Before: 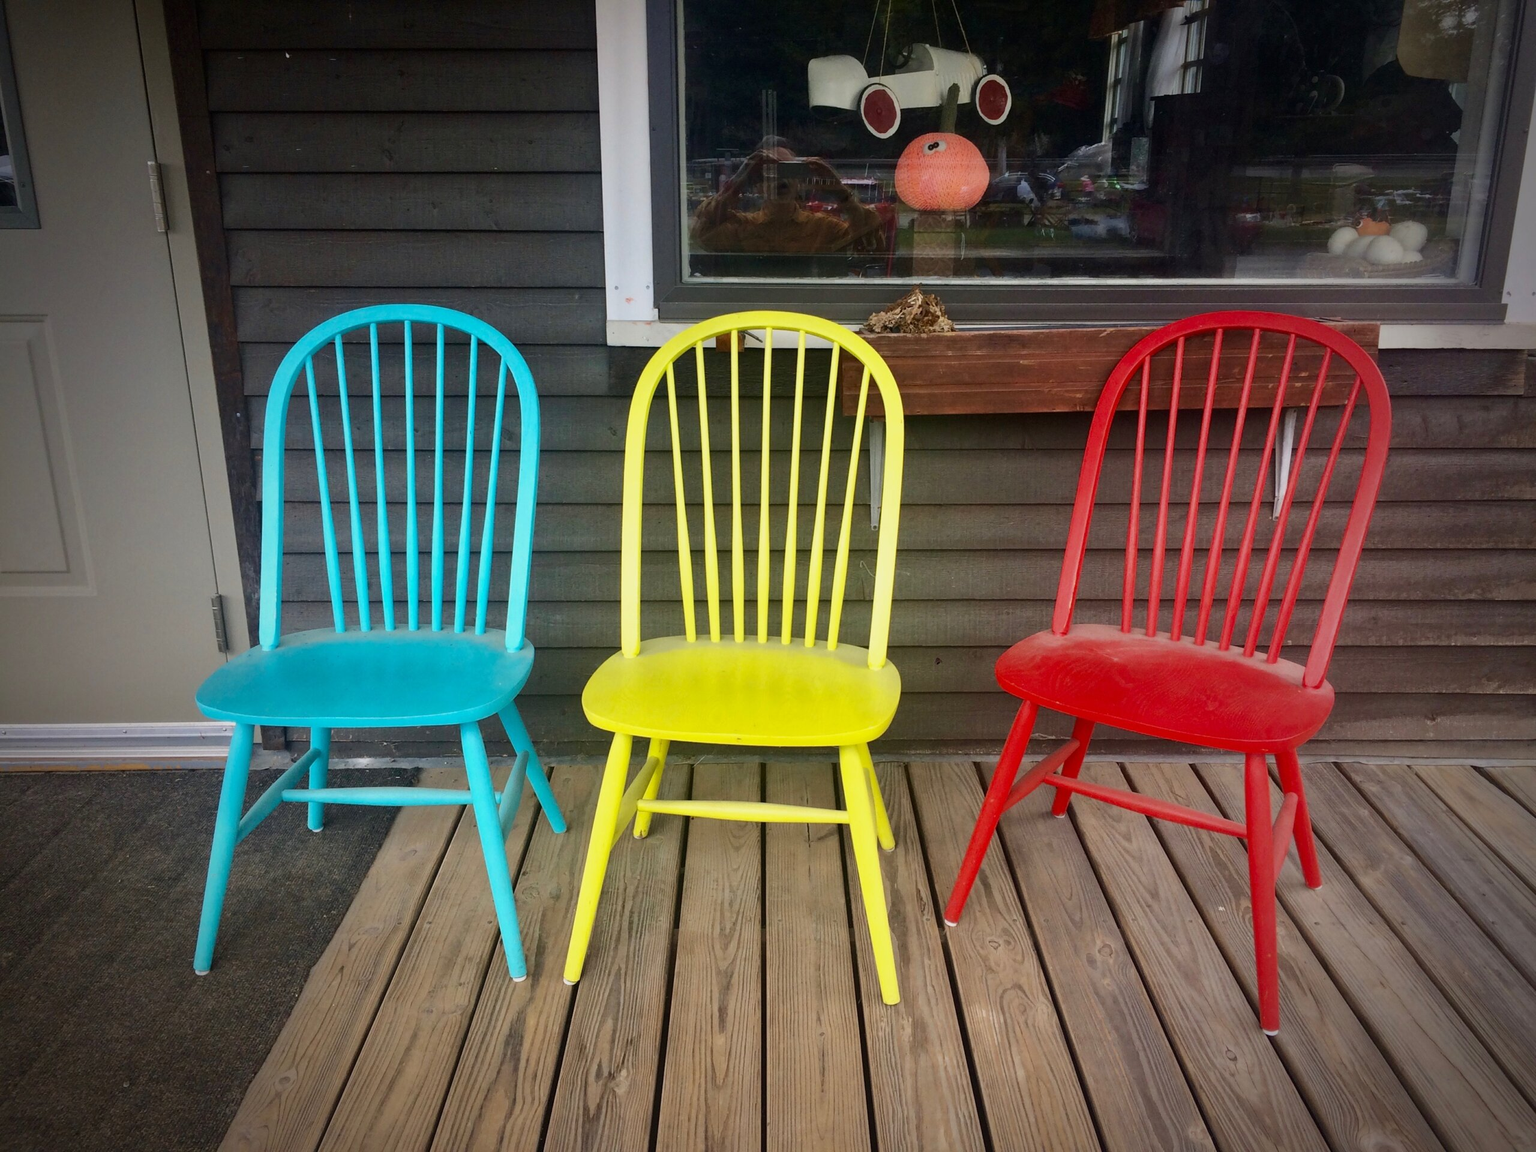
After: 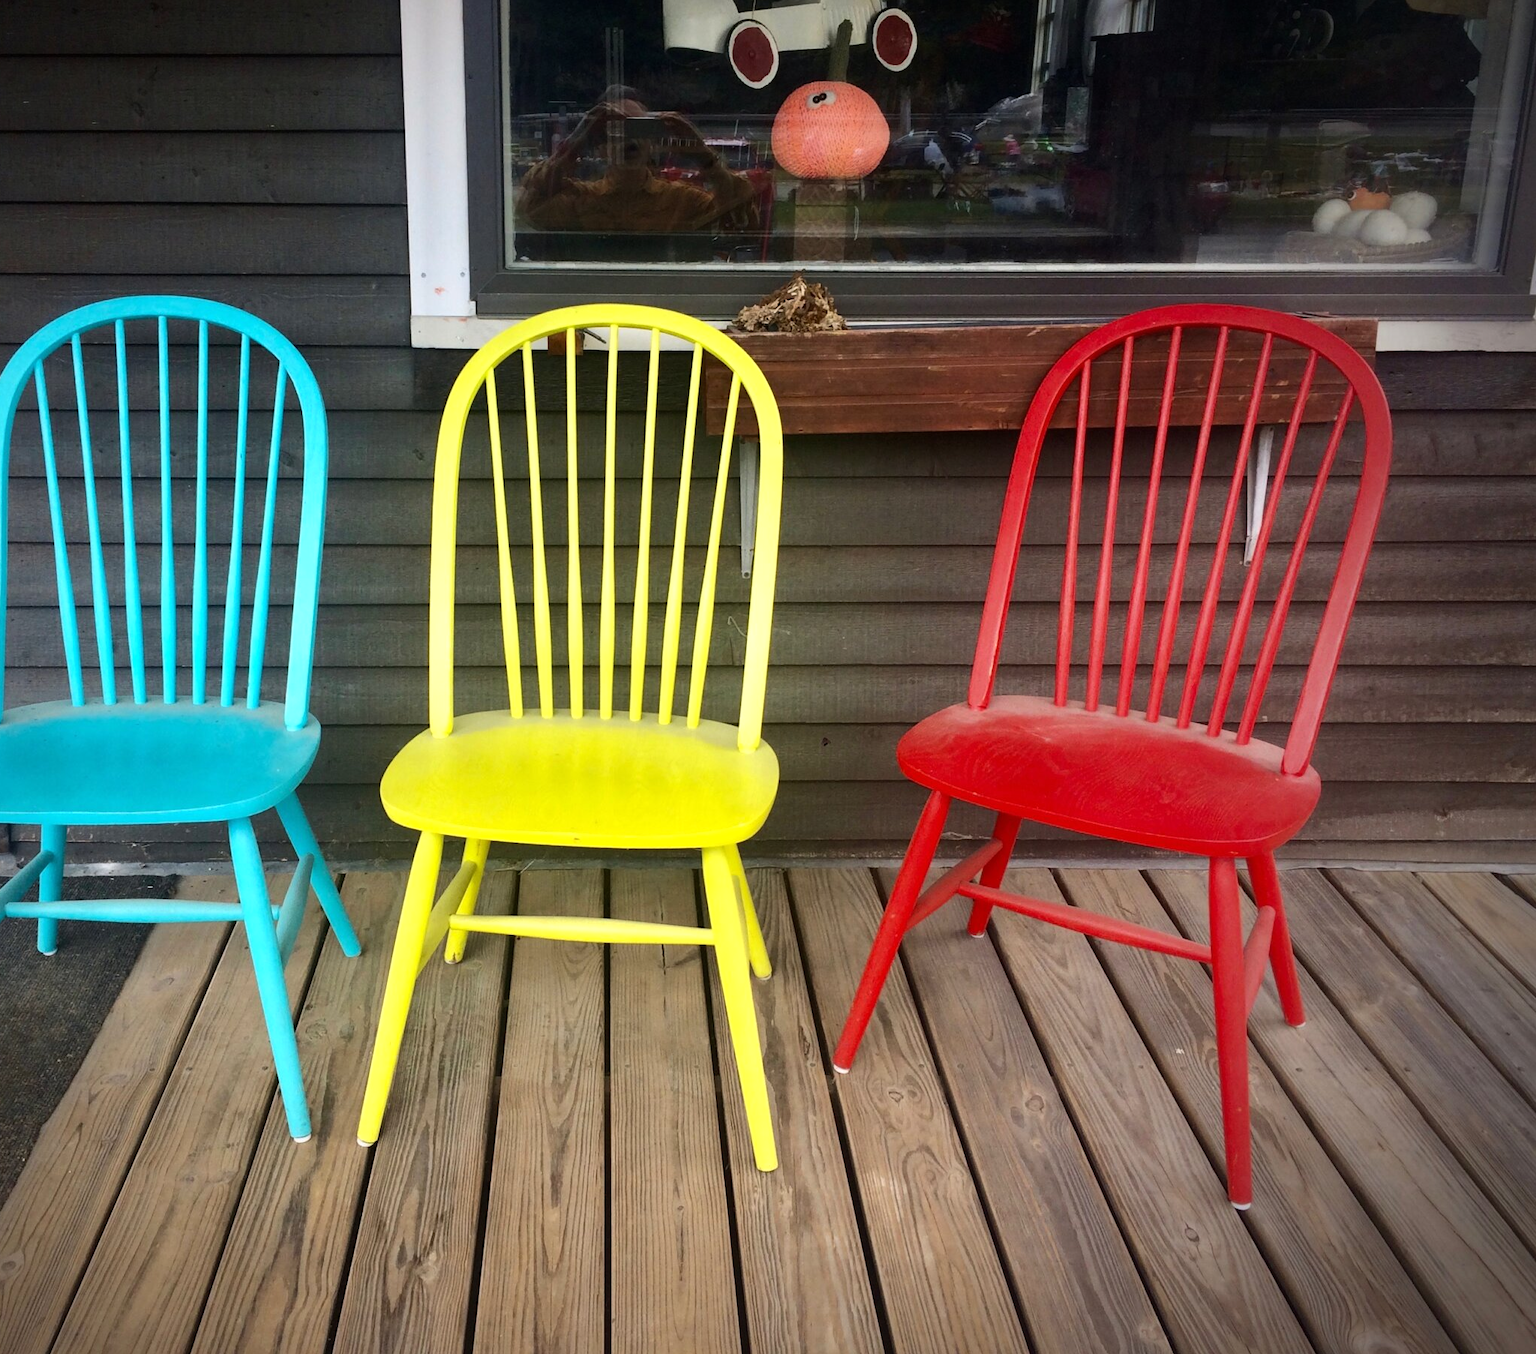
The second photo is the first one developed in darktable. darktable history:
tone equalizer: -8 EV -0.388 EV, -7 EV -0.406 EV, -6 EV -0.319 EV, -5 EV -0.212 EV, -3 EV 0.227 EV, -2 EV 0.327 EV, -1 EV 0.375 EV, +0 EV 0.433 EV, edges refinement/feathering 500, mask exposure compensation -1.57 EV, preserve details guided filter
crop and rotate: left 18.105%, top 5.909%, right 1.858%
